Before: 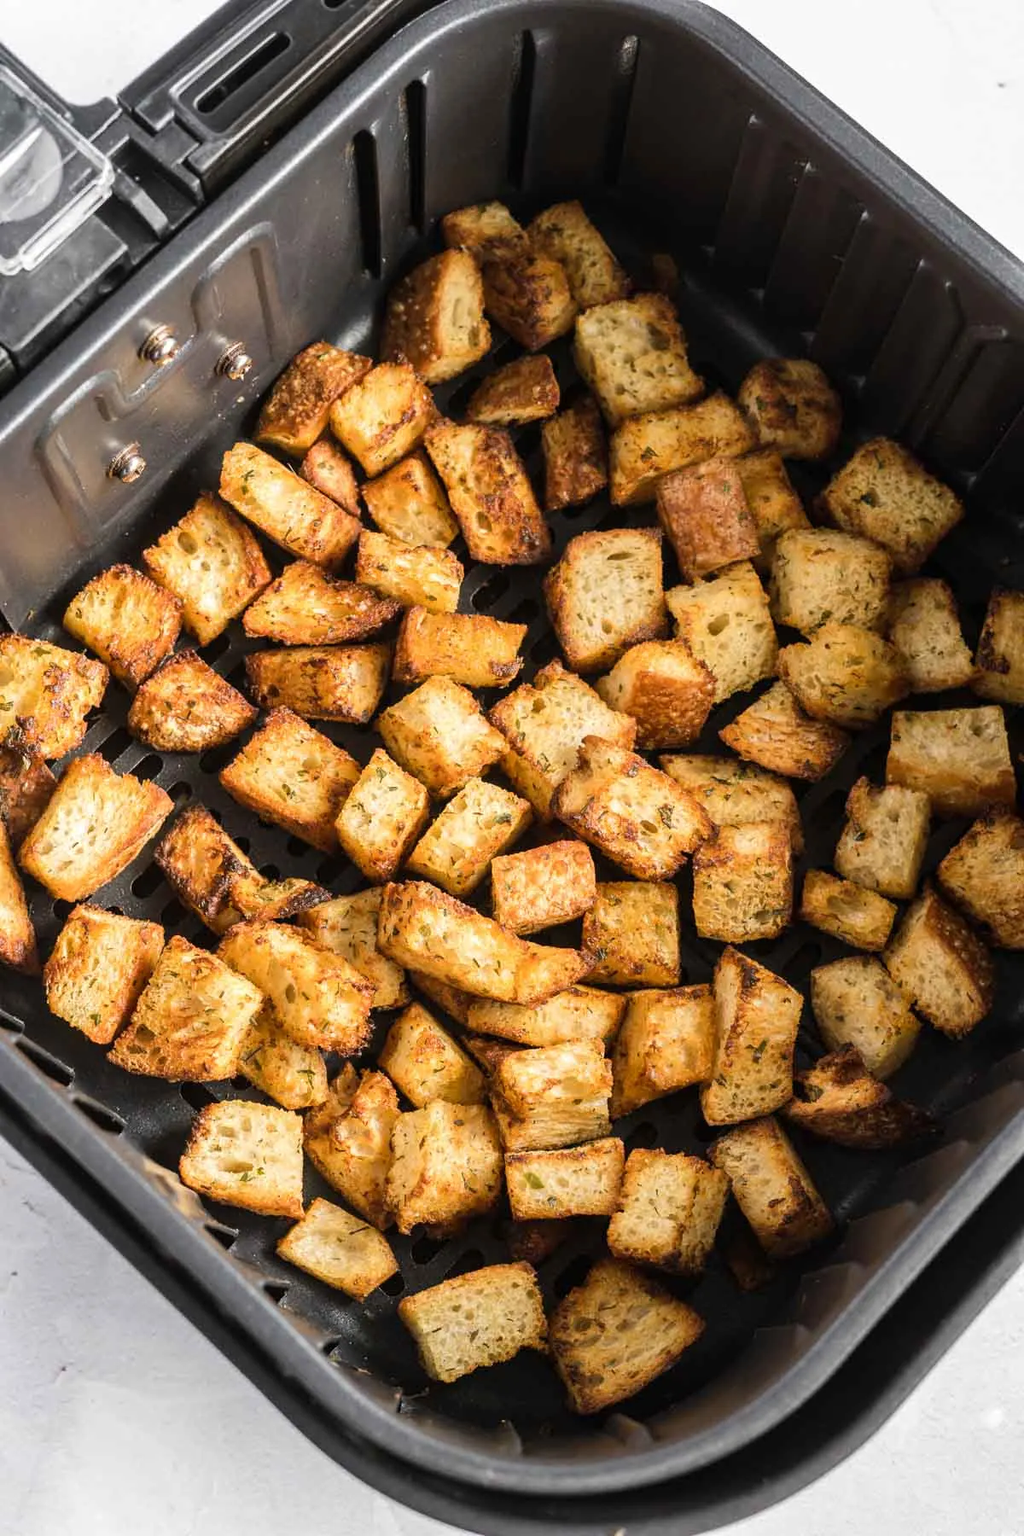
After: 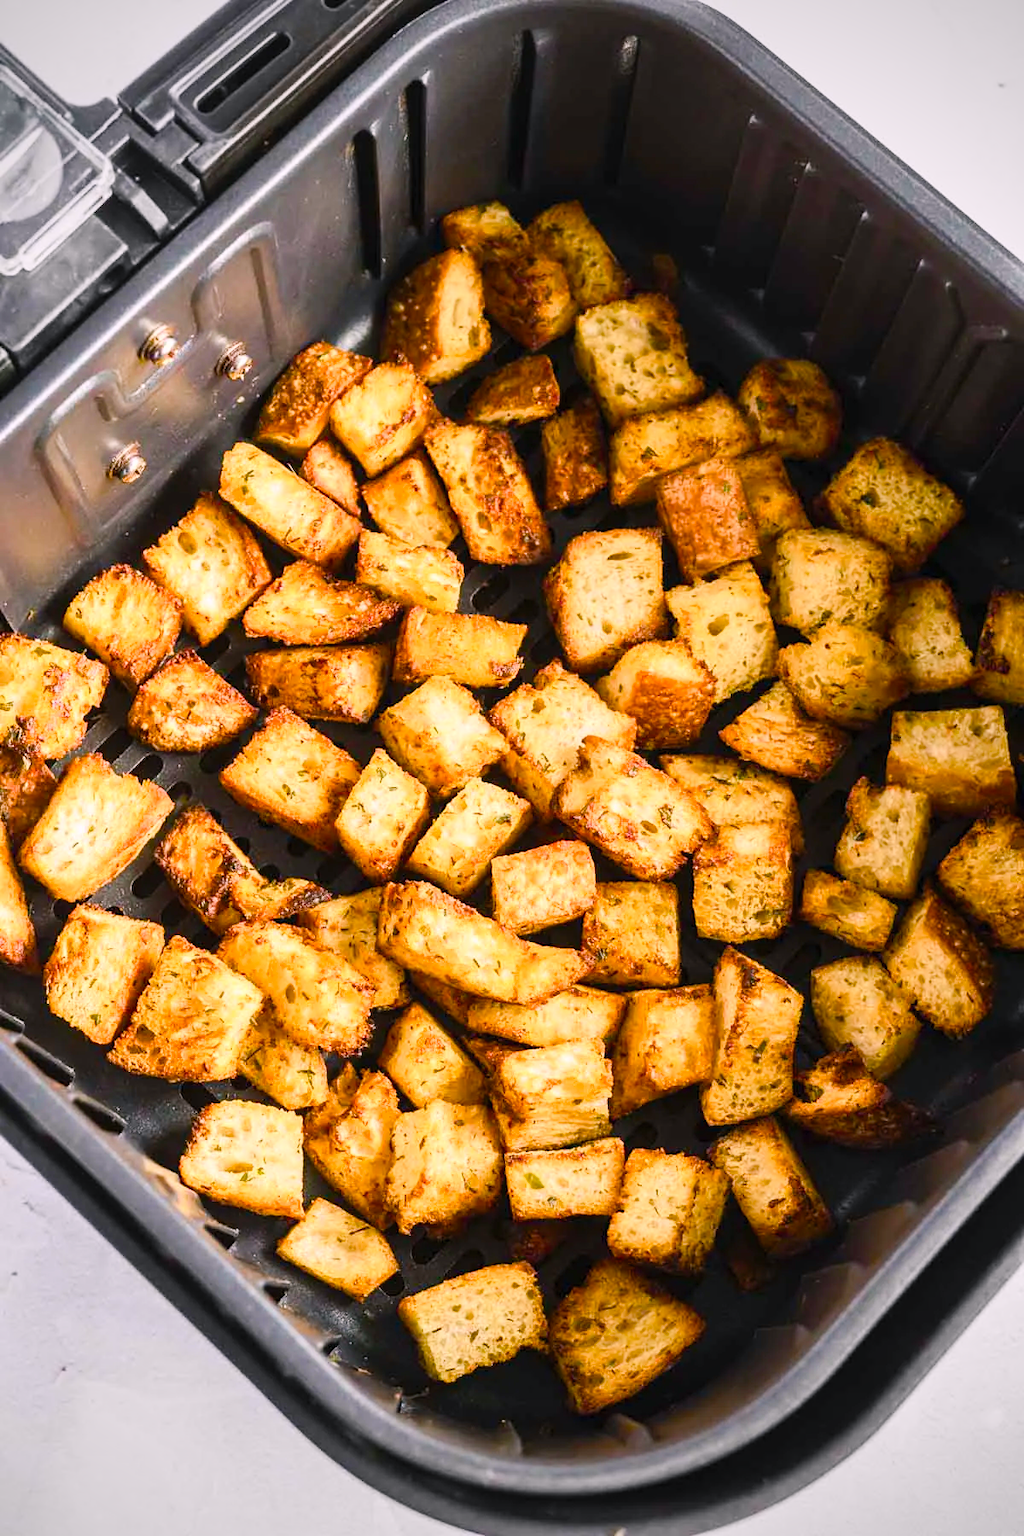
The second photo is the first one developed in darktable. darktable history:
vignetting: on, module defaults
contrast brightness saturation: contrast 0.205, brightness 0.166, saturation 0.218
color balance rgb: shadows lift › chroma 1.878%, shadows lift › hue 261.66°, highlights gain › chroma 1.438%, highlights gain › hue 308.8°, perceptual saturation grading › global saturation -0.119%, perceptual saturation grading › highlights -17.729%, perceptual saturation grading › mid-tones 32.923%, perceptual saturation grading › shadows 50.503%, global vibrance 20%
